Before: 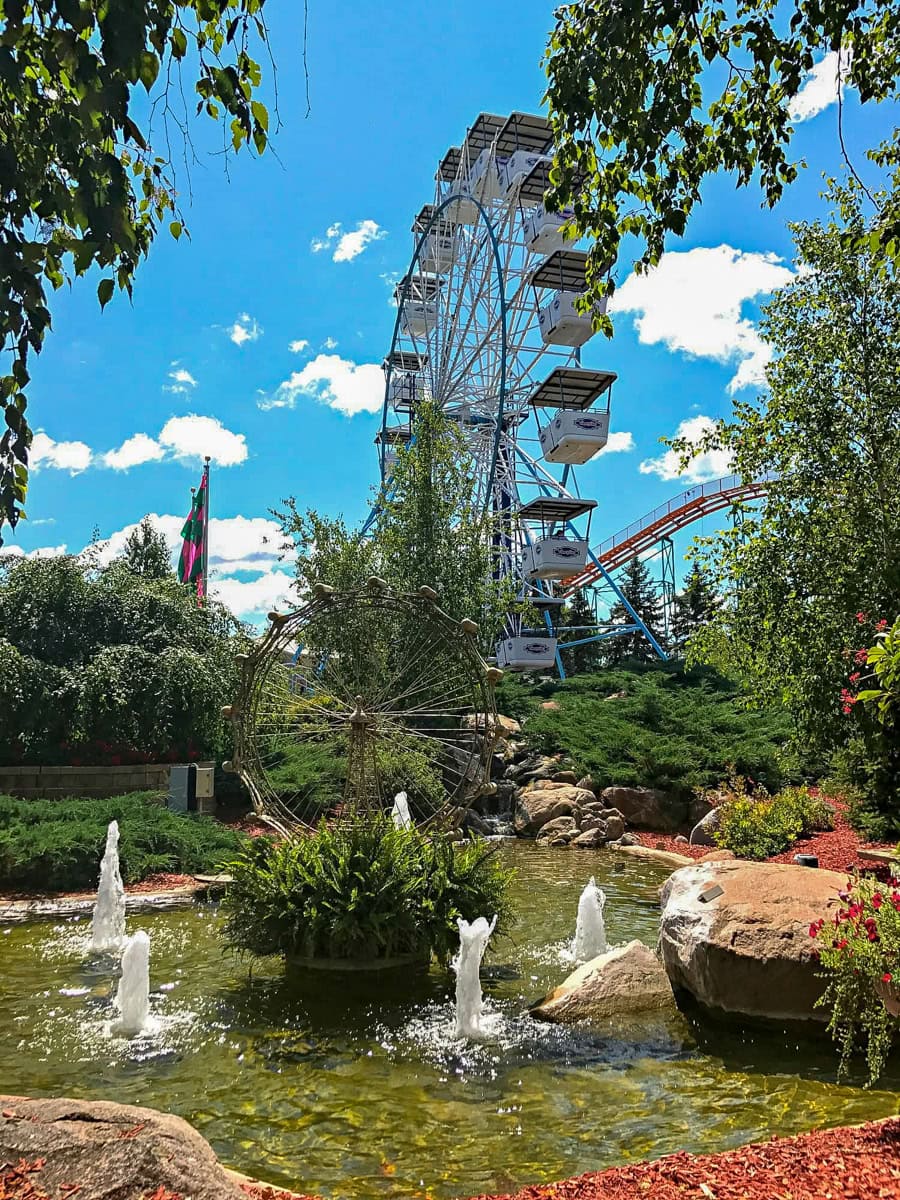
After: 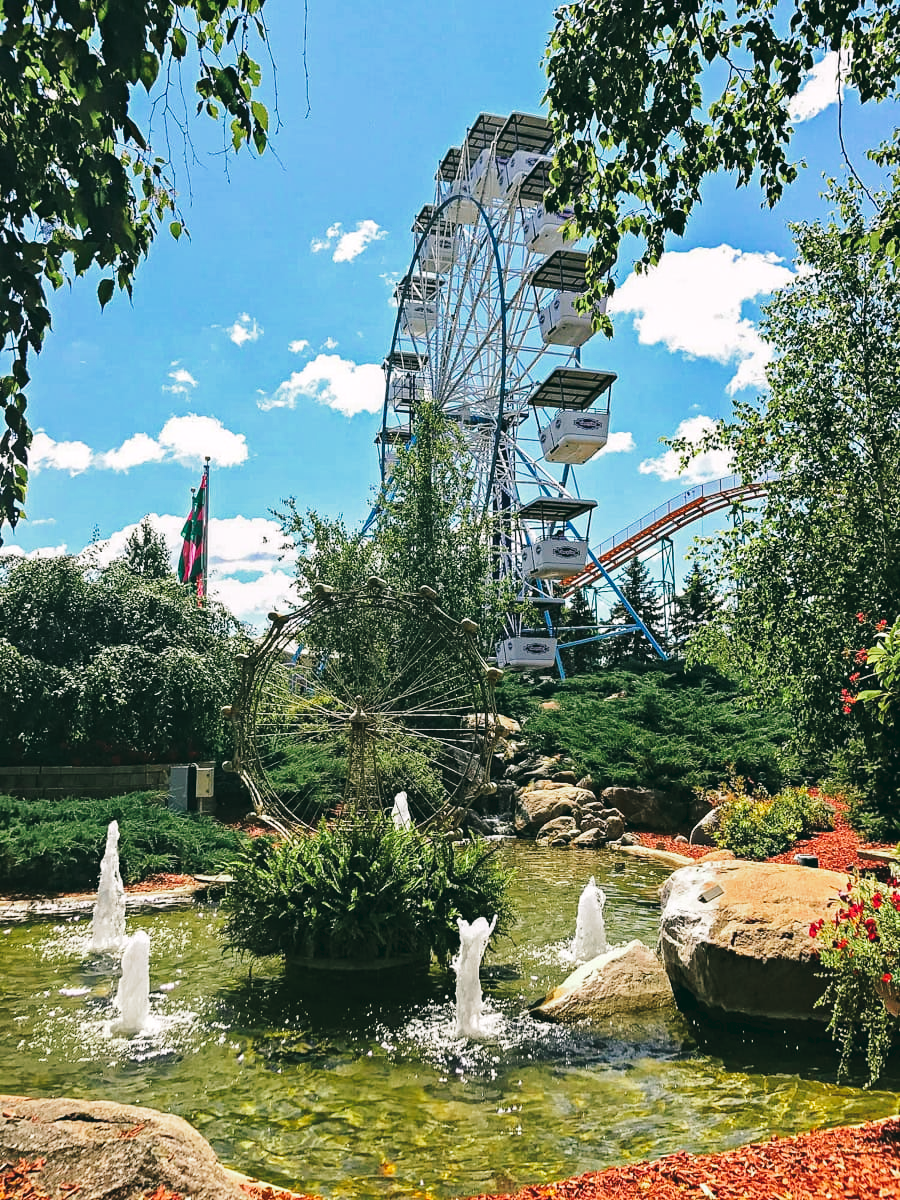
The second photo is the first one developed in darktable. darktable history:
tone curve: curves: ch0 [(0, 0) (0.003, 0.046) (0.011, 0.052) (0.025, 0.059) (0.044, 0.069) (0.069, 0.084) (0.1, 0.107) (0.136, 0.133) (0.177, 0.171) (0.224, 0.216) (0.277, 0.293) (0.335, 0.371) (0.399, 0.481) (0.468, 0.577) (0.543, 0.662) (0.623, 0.749) (0.709, 0.831) (0.801, 0.891) (0.898, 0.942) (1, 1)], preserve colors none
color look up table: target L [99.69, 98.19, 88.68, 93.37, 88.99, 76.46, 70.86, 60.23, 54.64, 56.4, 39.42, 15.38, 201.08, 77.85, 72.07, 67.4, 68.64, 56.78, 57.96, 57.11, 55.33, 53.78, 51.3, 40.89, 41.14, 31.13, 17.11, 97.46, 86.03, 72.41, 71.53, 72.18, 59.88, 55.97, 49.97, 50.36, 41.96, 41.37, 29.65, 30.89, 22.19, 12.32, 5.002, 90.81, 73.84, 60.78, 48.45, 38.37, 32.91], target a [-12.61, -30.96, -19.28, -38.52, -12.58, -32.41, -9.432, -34.61, -23.6, -6.831, -19.97, -22.7, 0, 17.96, 17.27, 33.81, 2.146, 42.85, 38.24, 25.9, 25.99, 41.4, 56.89, 55.63, 6.809, 34.48, 26.22, 11.26, 20.77, 10.22, 1.171, 43.29, 57.43, 19.78, 9.709, 52.47, 14.04, 47.59, -3.186, 38.14, 29.44, 22.35, 1.603, -33.16, -22.83, -7.73, -24.01, 0.558, -14.12], target b [19.48, 50.6, 14.24, 39.01, 50.22, 15.31, 8.139, 32.04, 29.32, 25.52, 12.64, 12.67, -0.001, 21.06, 61.57, 21.29, 64.03, 37.15, 56.02, 16.5, 51.46, 32.92, 21.17, 51.32, 39.57, 41.1, 17.76, -5.757, -12.93, -9.295, 2.66, -30.01, -21.96, -31.85, -59.41, -11.03, -8.079, -34.93, 0.964, -62.31, -11.91, -40.48, -18.67, -1.547, -0.584, -42.37, -17.51, -42.4, -11.28], num patches 49
